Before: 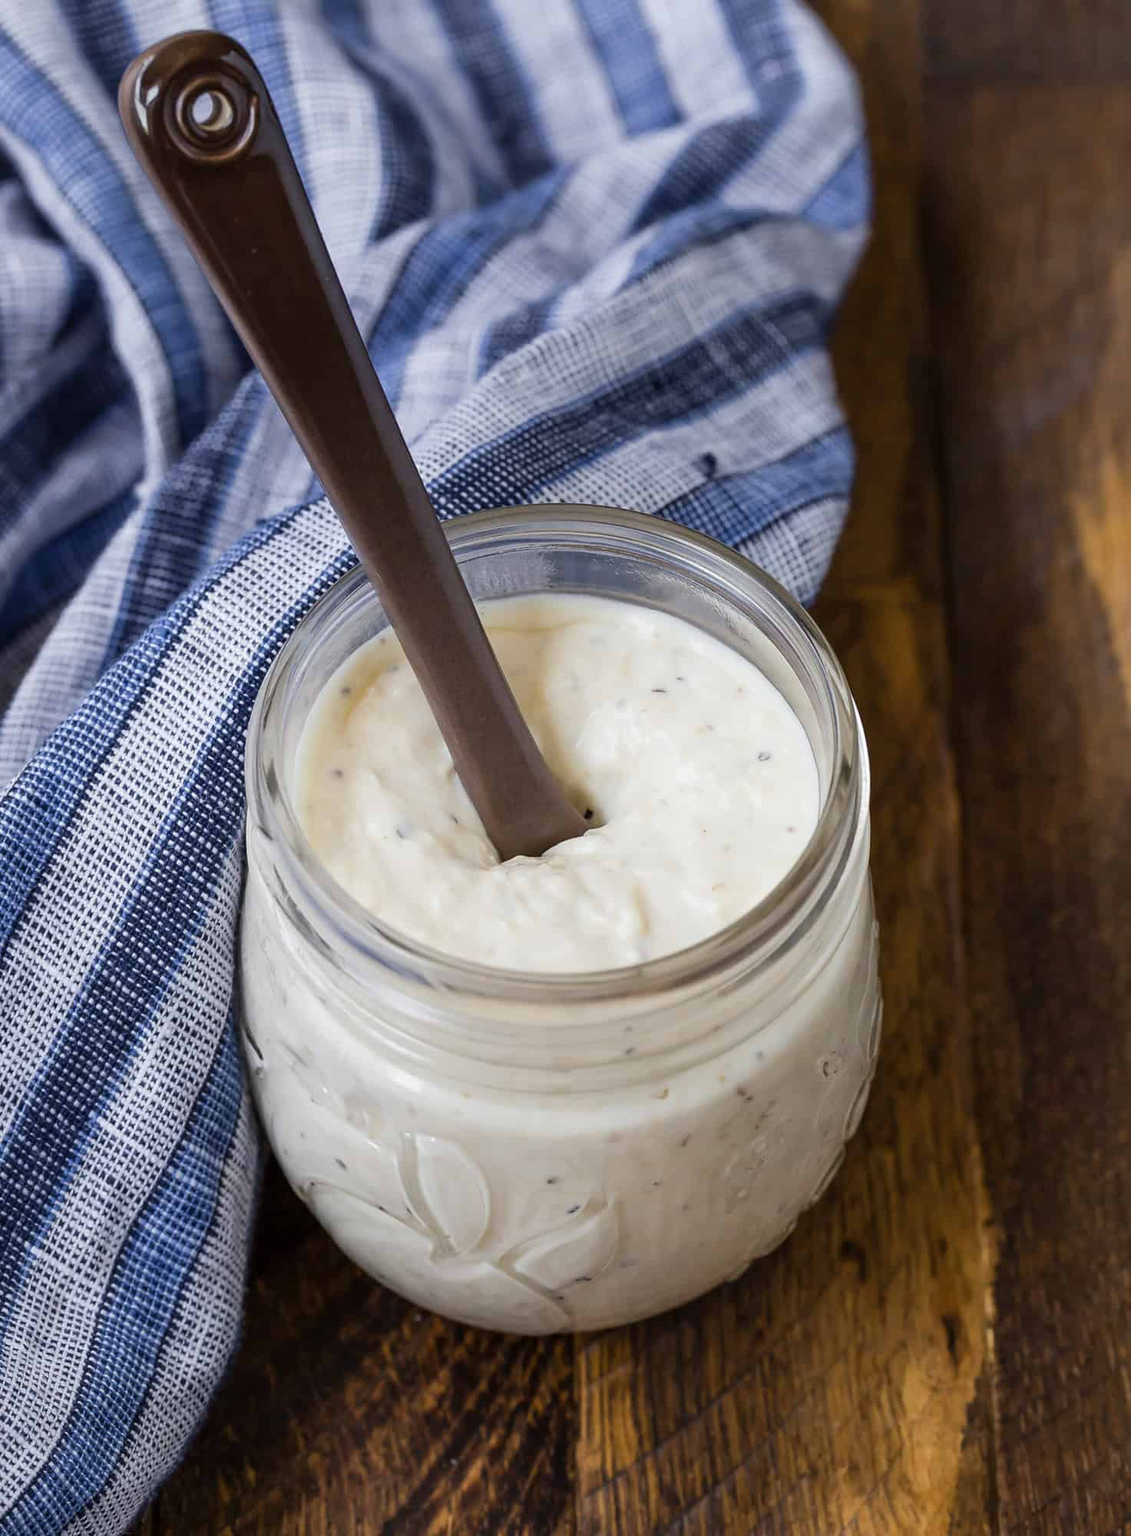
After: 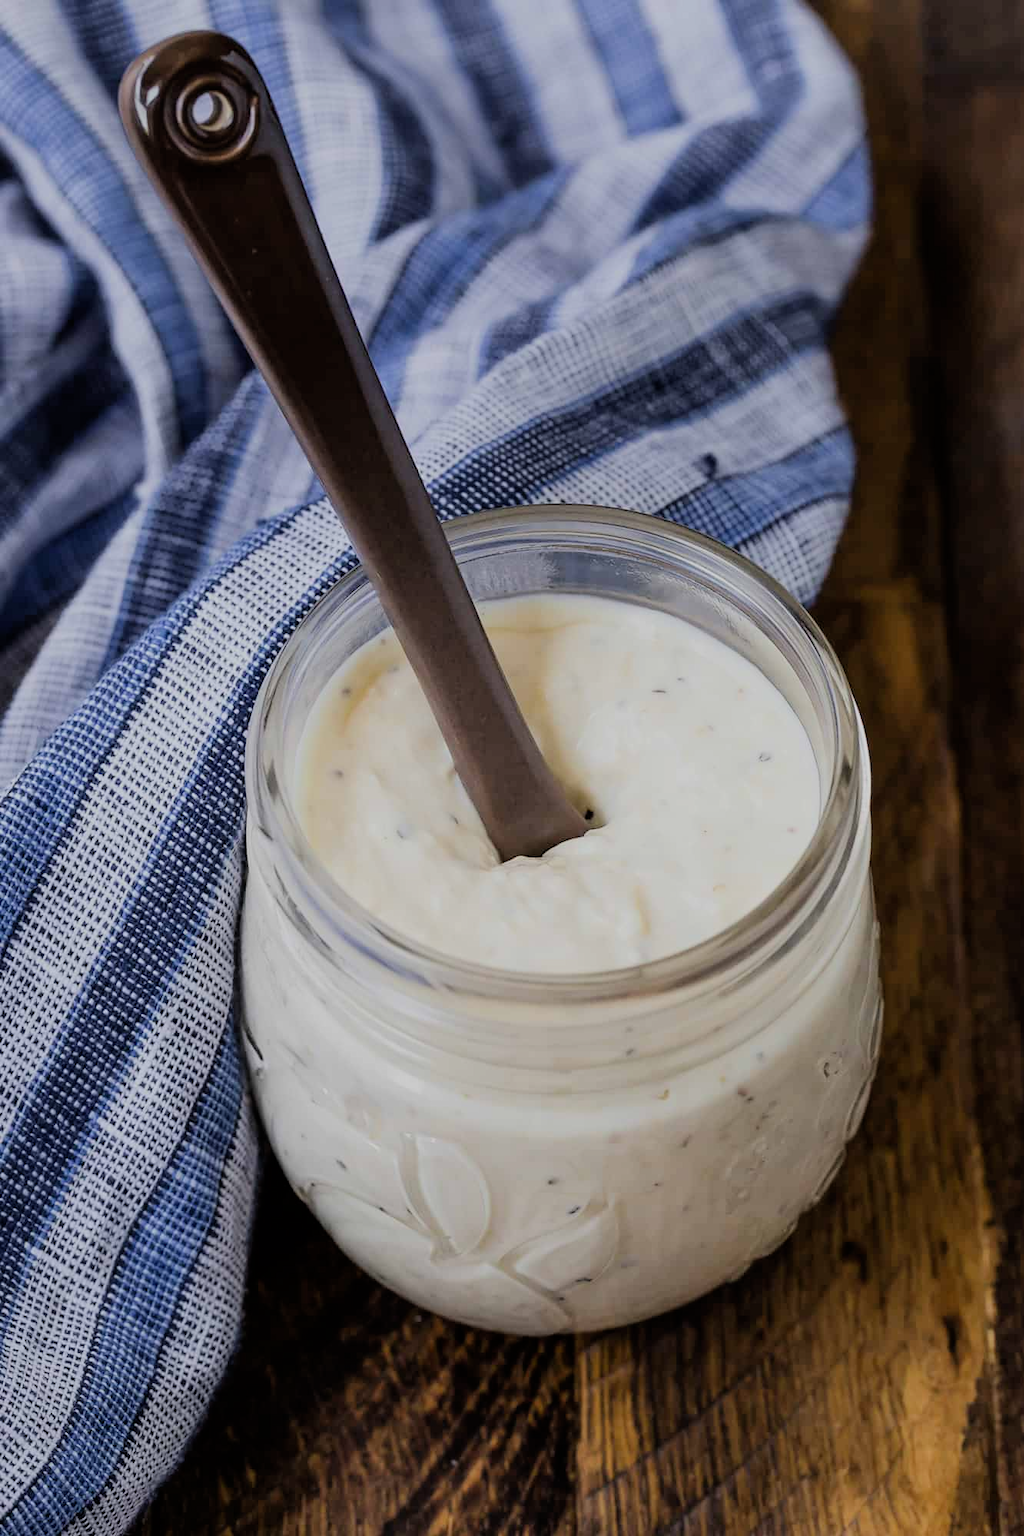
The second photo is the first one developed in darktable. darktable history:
filmic rgb: black relative exposure -7.33 EV, white relative exposure 5.08 EV, hardness 3.22, color science v6 (2022)
crop: right 9.49%, bottom 0.02%
